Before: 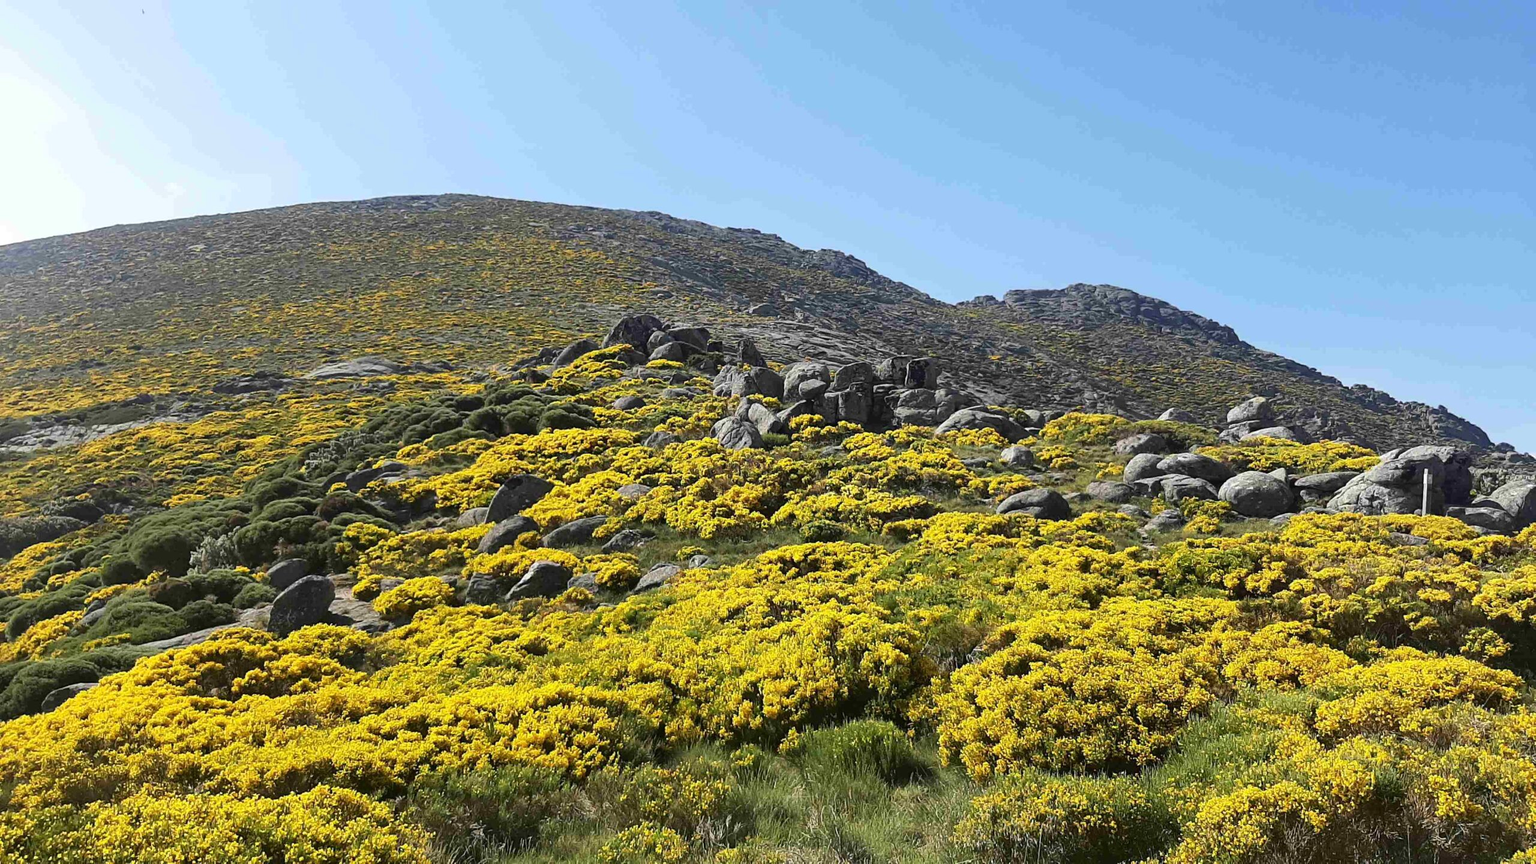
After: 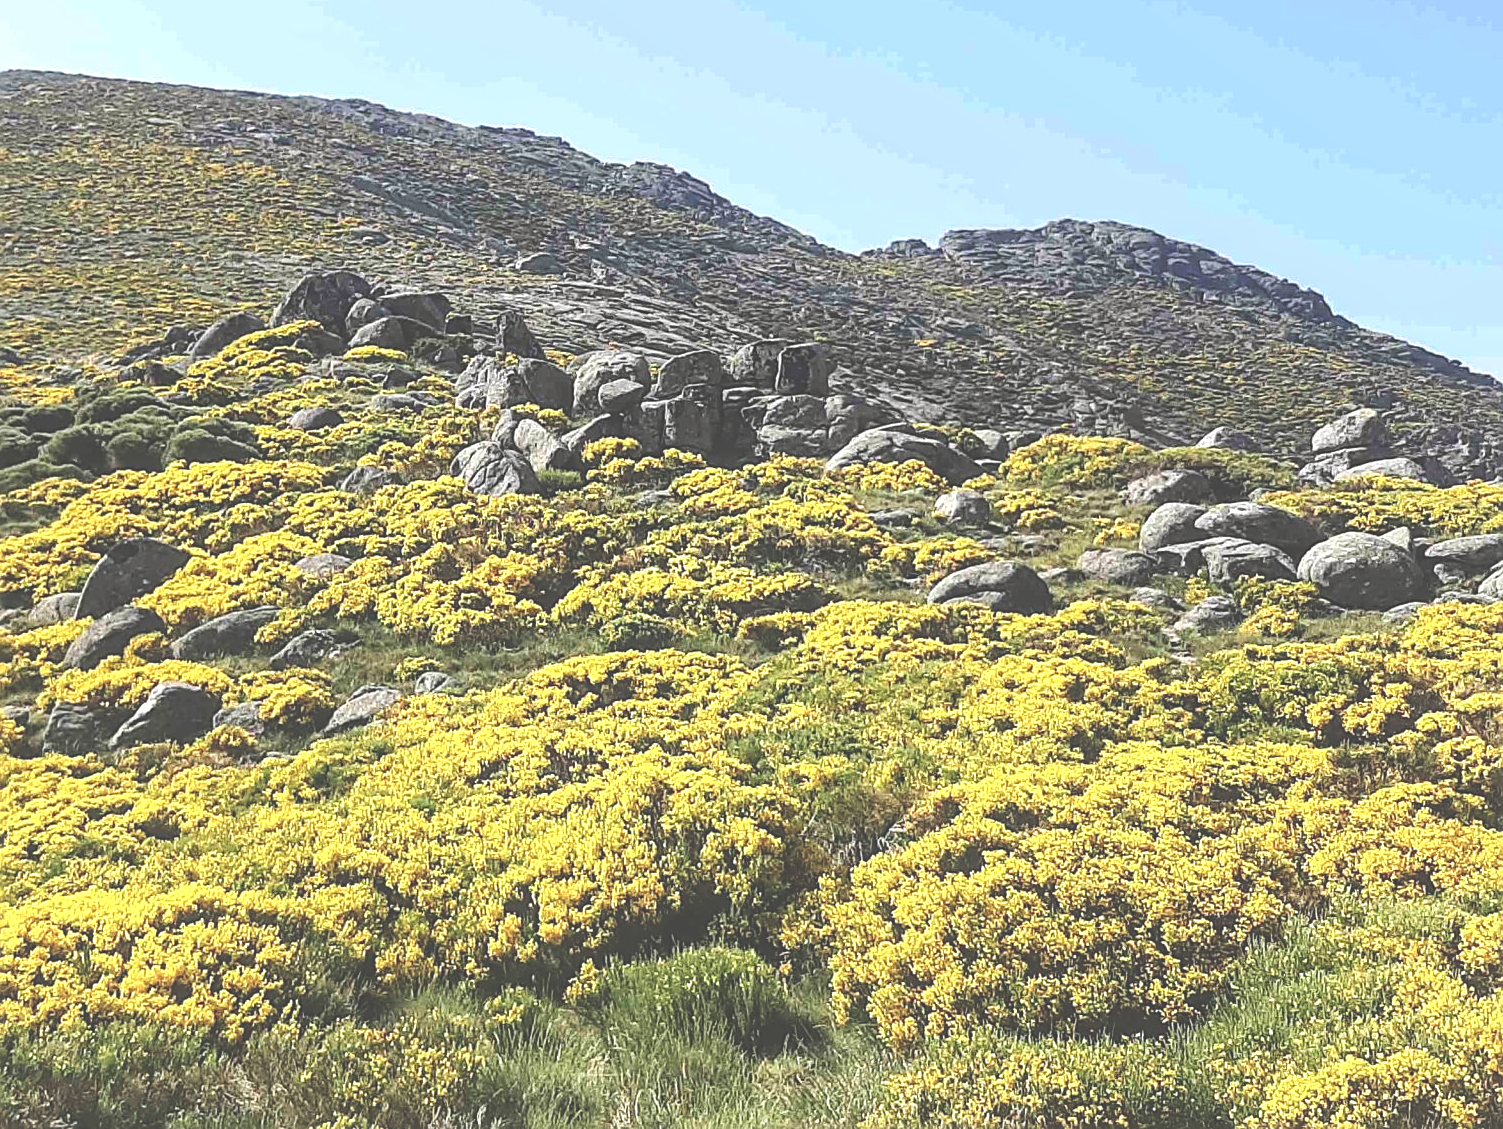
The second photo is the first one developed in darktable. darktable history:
crop and rotate: left 28.636%, top 17.584%, right 12.643%, bottom 3.965%
haze removal: compatibility mode true, adaptive false
sharpen: on, module defaults
exposure: black level correction -0.063, exposure -0.05 EV, compensate exposure bias true, compensate highlight preservation false
tone equalizer: -8 EV -0.378 EV, -7 EV -0.388 EV, -6 EV -0.355 EV, -5 EV -0.259 EV, -3 EV 0.203 EV, -2 EV 0.31 EV, -1 EV 0.404 EV, +0 EV 0.445 EV
tone curve: curves: ch0 [(0, 0.015) (0.037, 0.032) (0.131, 0.113) (0.275, 0.26) (0.497, 0.531) (0.617, 0.663) (0.704, 0.748) (0.813, 0.842) (0.911, 0.931) (0.997, 1)]; ch1 [(0, 0) (0.301, 0.3) (0.444, 0.438) (0.493, 0.494) (0.501, 0.499) (0.534, 0.543) (0.582, 0.605) (0.658, 0.687) (0.746, 0.79) (1, 1)]; ch2 [(0, 0) (0.246, 0.234) (0.36, 0.356) (0.415, 0.426) (0.476, 0.492) (0.502, 0.499) (0.525, 0.513) (0.533, 0.534) (0.586, 0.598) (0.634, 0.643) (0.706, 0.717) (0.853, 0.83) (1, 0.951)], preserve colors none
local contrast: detail 130%
